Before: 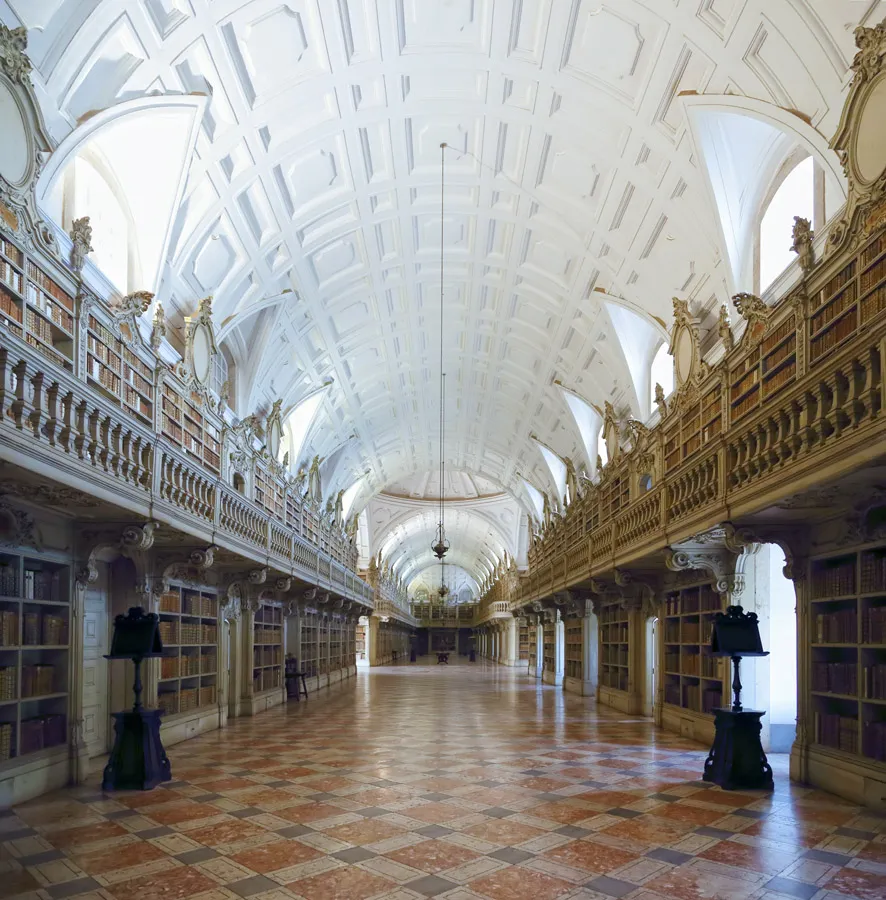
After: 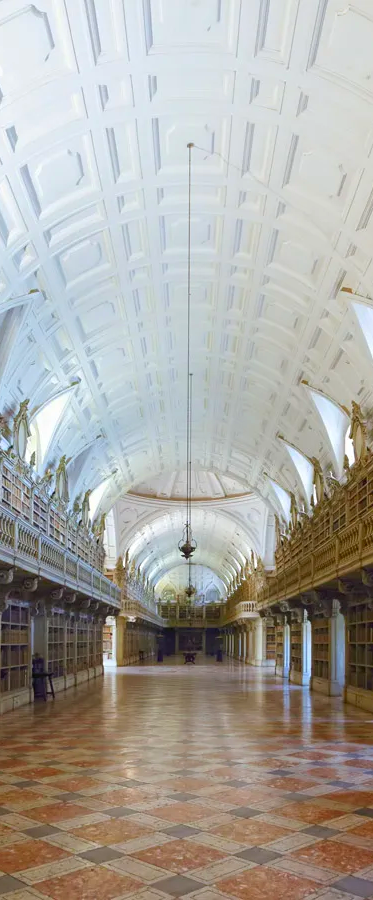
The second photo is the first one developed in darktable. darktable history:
crop: left 28.583%, right 29.231%
color correction: saturation 1.34
